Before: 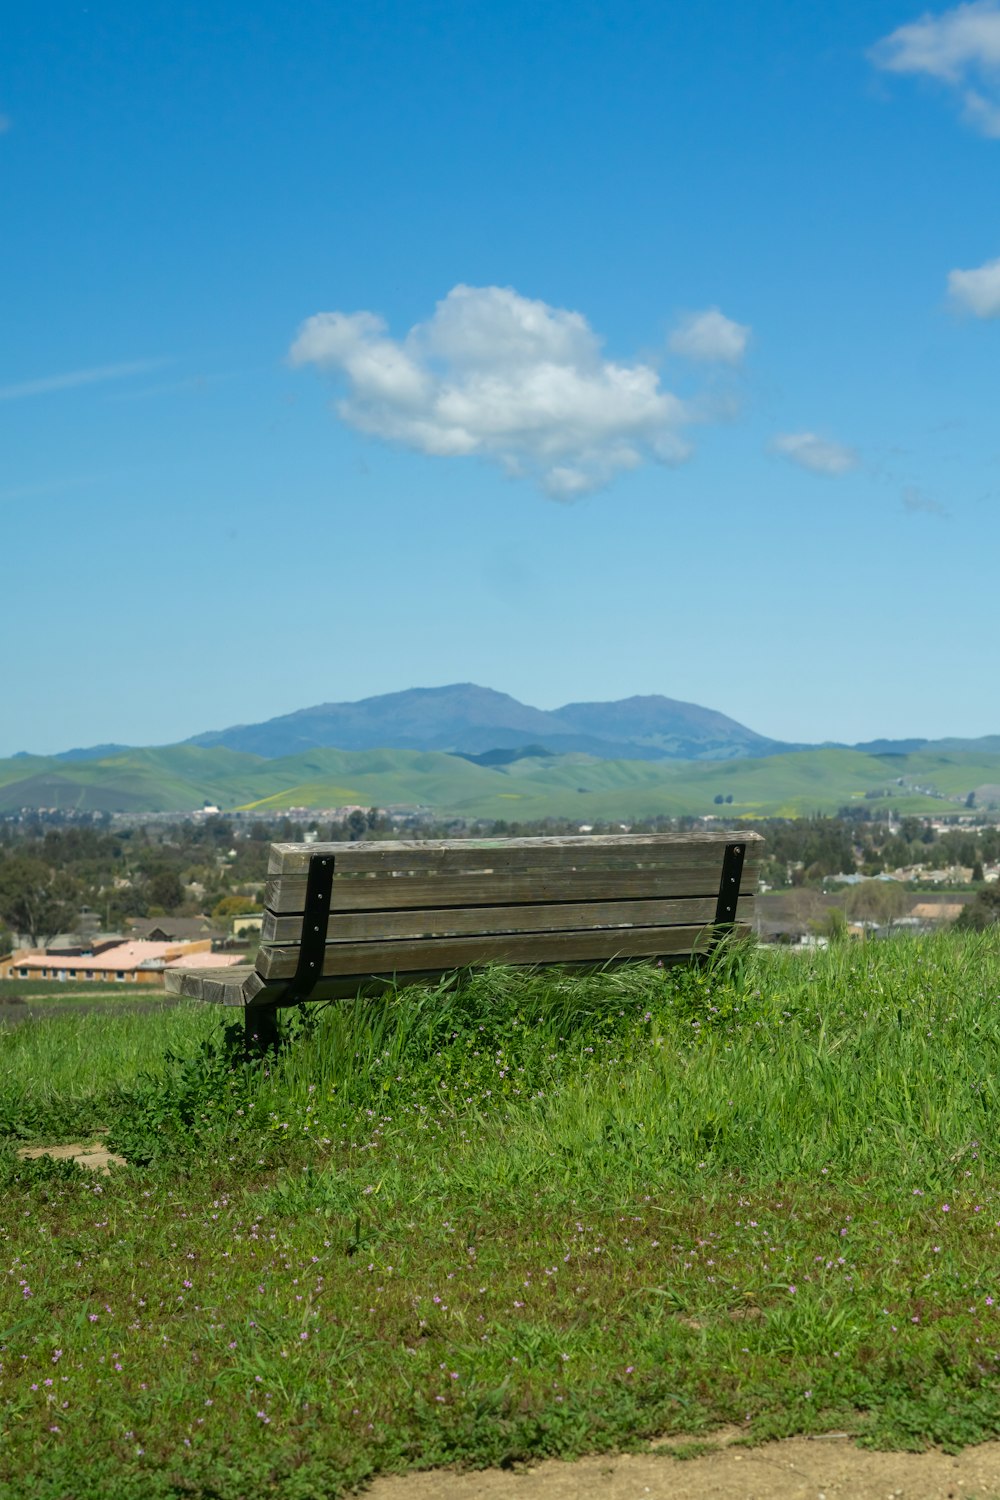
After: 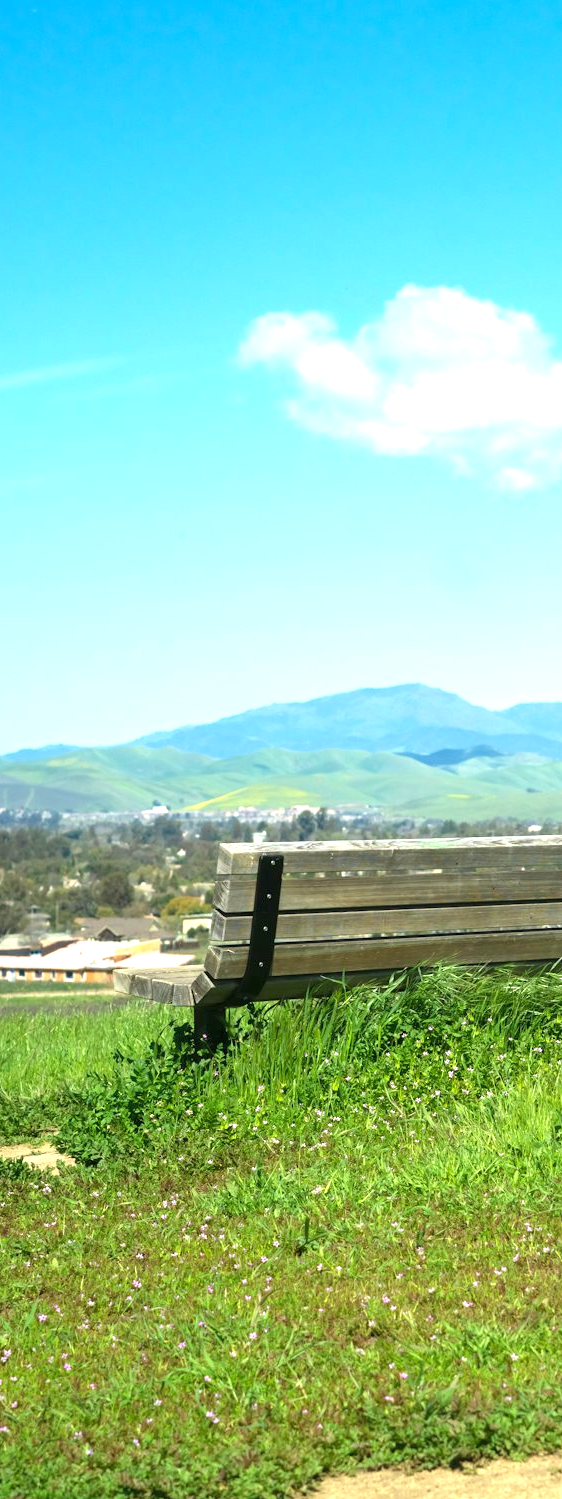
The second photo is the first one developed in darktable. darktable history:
crop: left 5.114%, right 38.589%
exposure: black level correction 0, exposure 1.388 EV, compensate exposure bias true, compensate highlight preservation false
